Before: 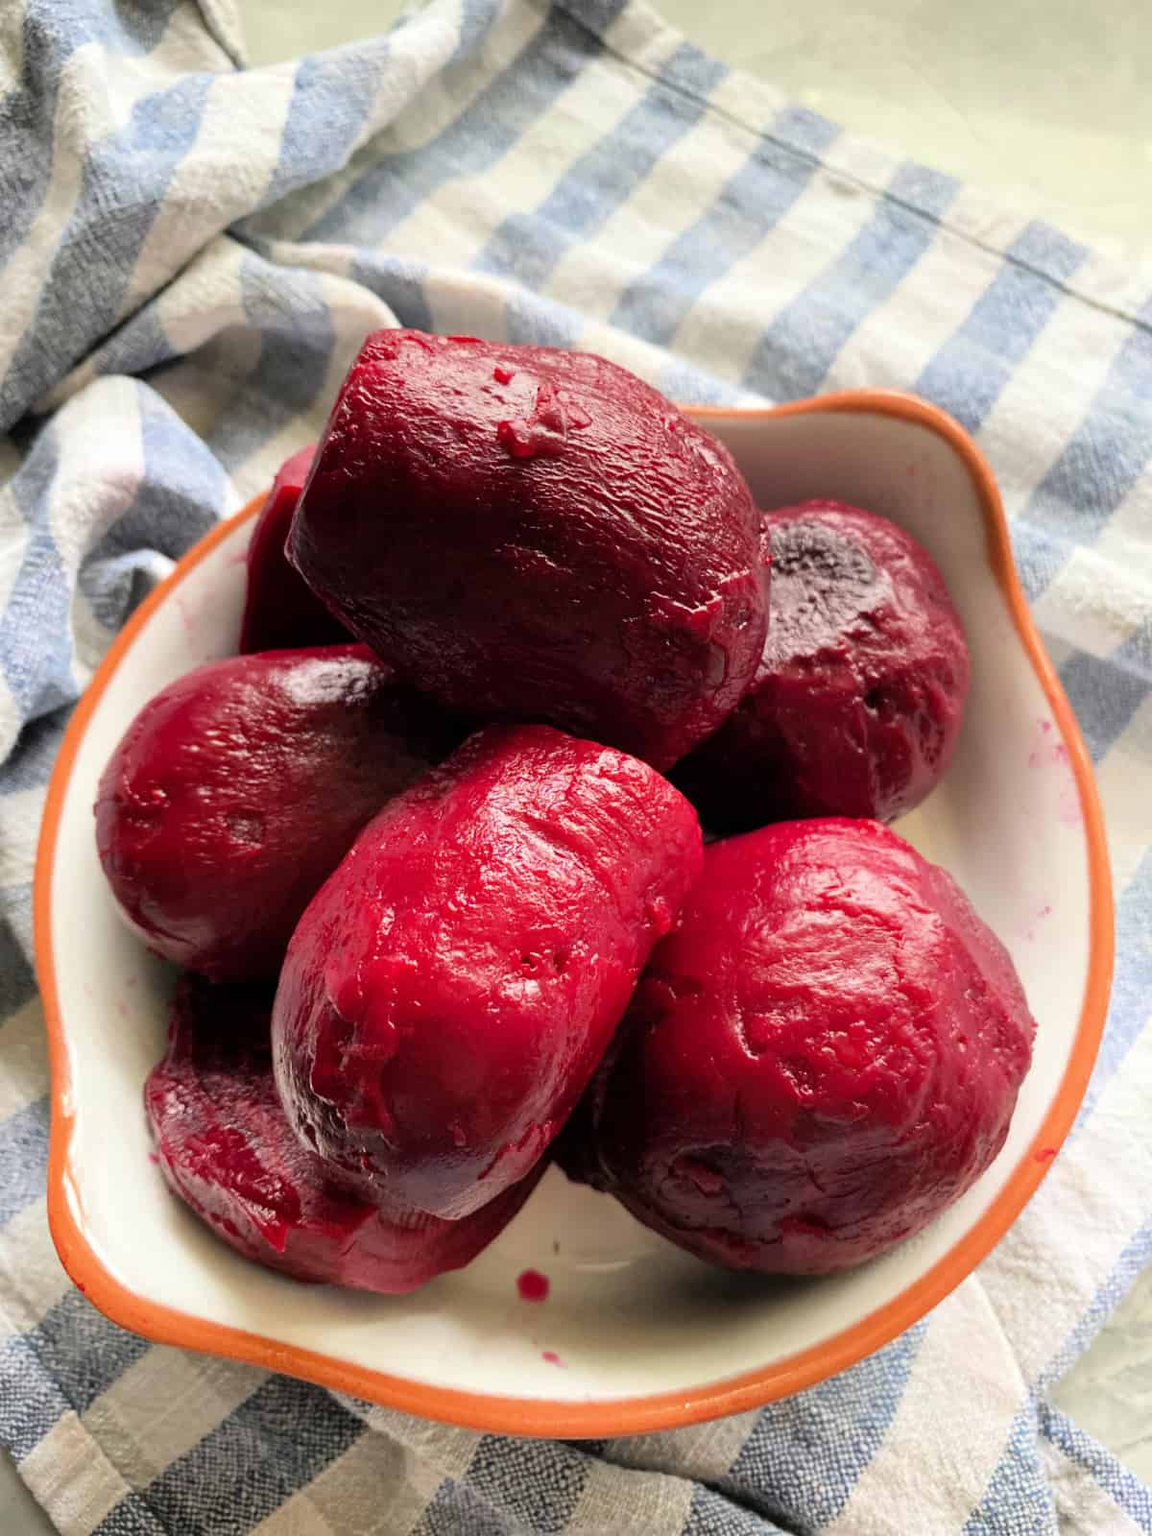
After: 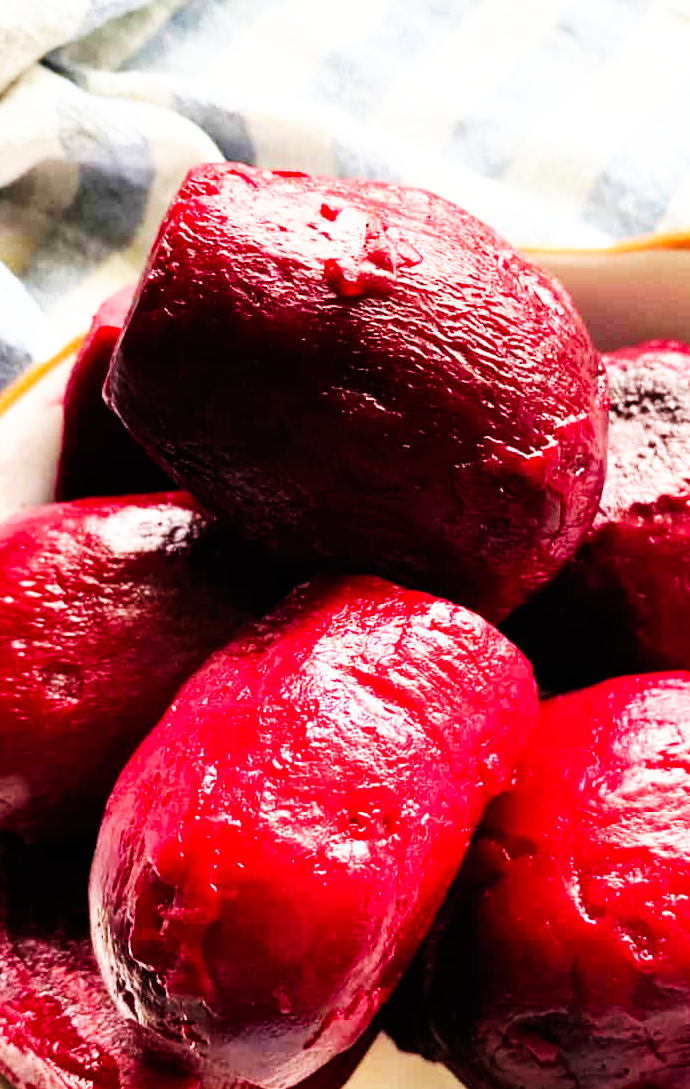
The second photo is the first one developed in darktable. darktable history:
base curve: curves: ch0 [(0, 0) (0.007, 0.004) (0.027, 0.03) (0.046, 0.07) (0.207, 0.54) (0.442, 0.872) (0.673, 0.972) (1, 1)], preserve colors none
crop: left 16.231%, top 11.292%, right 26.192%, bottom 20.595%
color balance rgb: perceptual saturation grading › global saturation 0.121%, global vibrance 30.108%, contrast 9.756%
